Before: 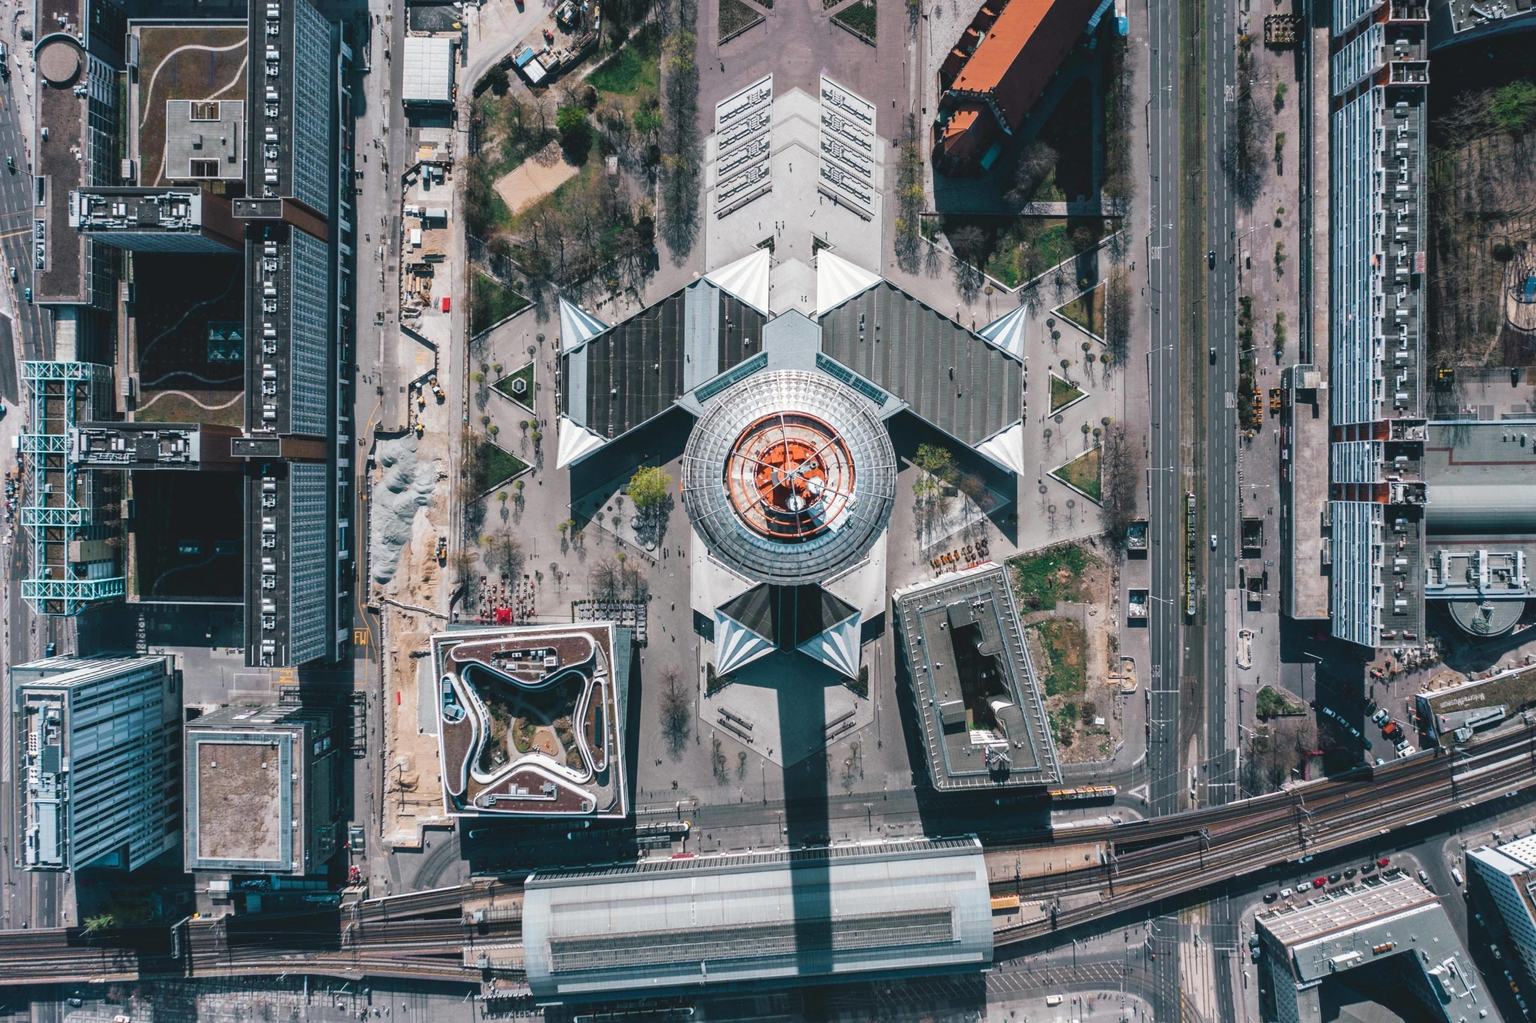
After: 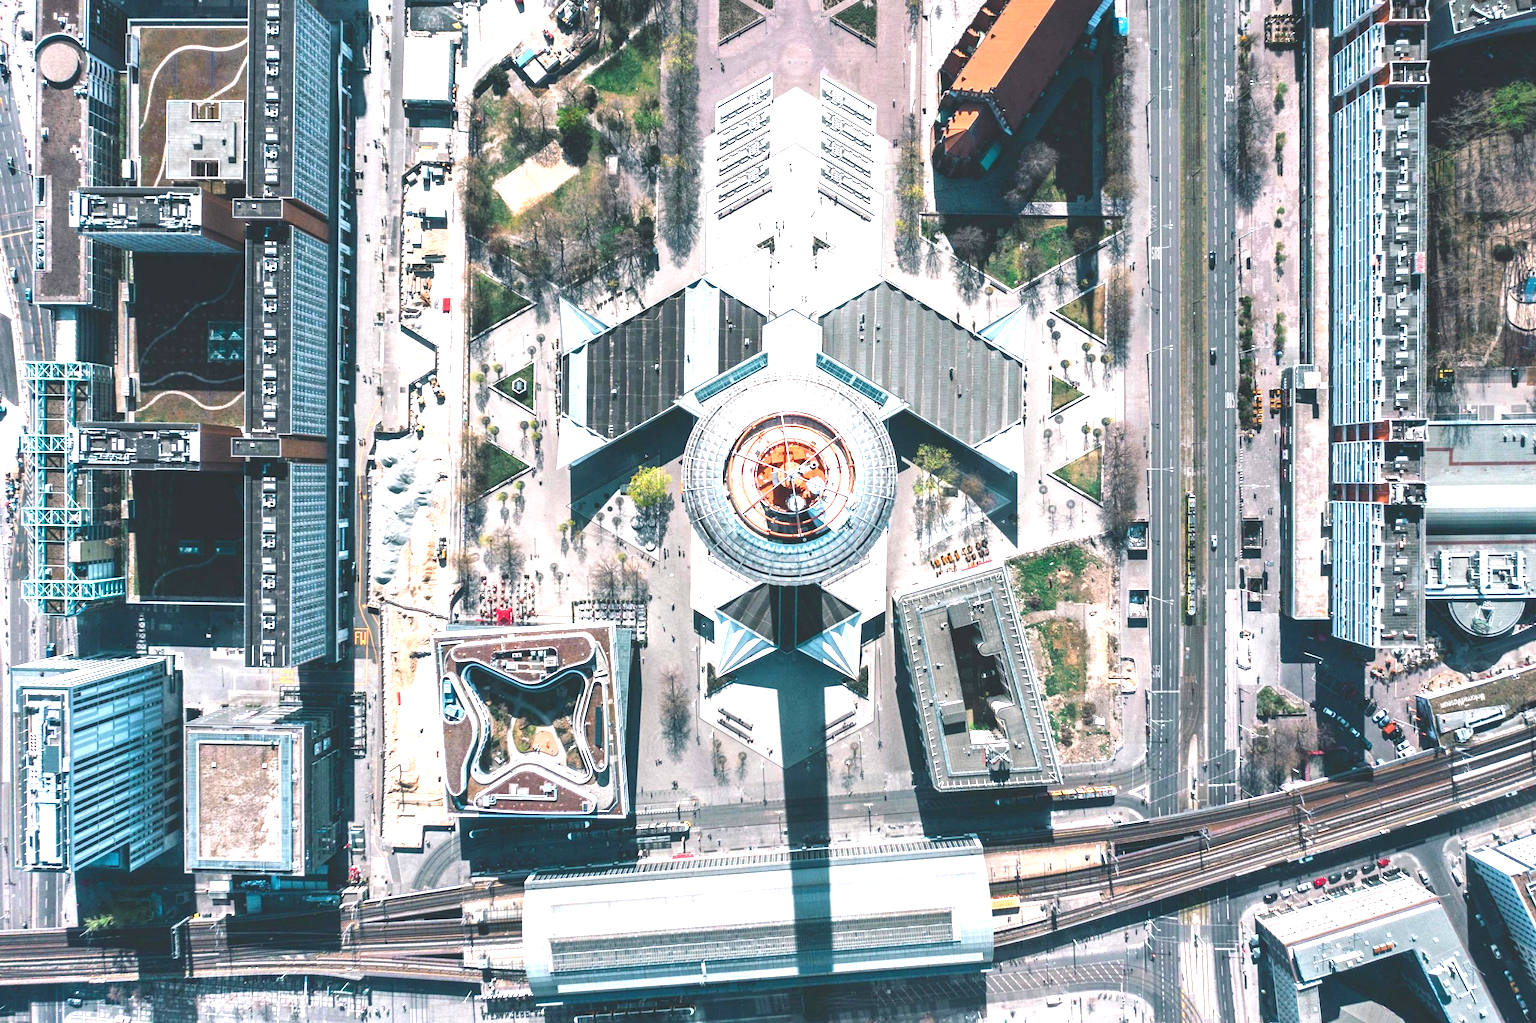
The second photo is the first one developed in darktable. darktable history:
exposure: black level correction 0, exposure 1.392 EV, compensate highlight preservation false
